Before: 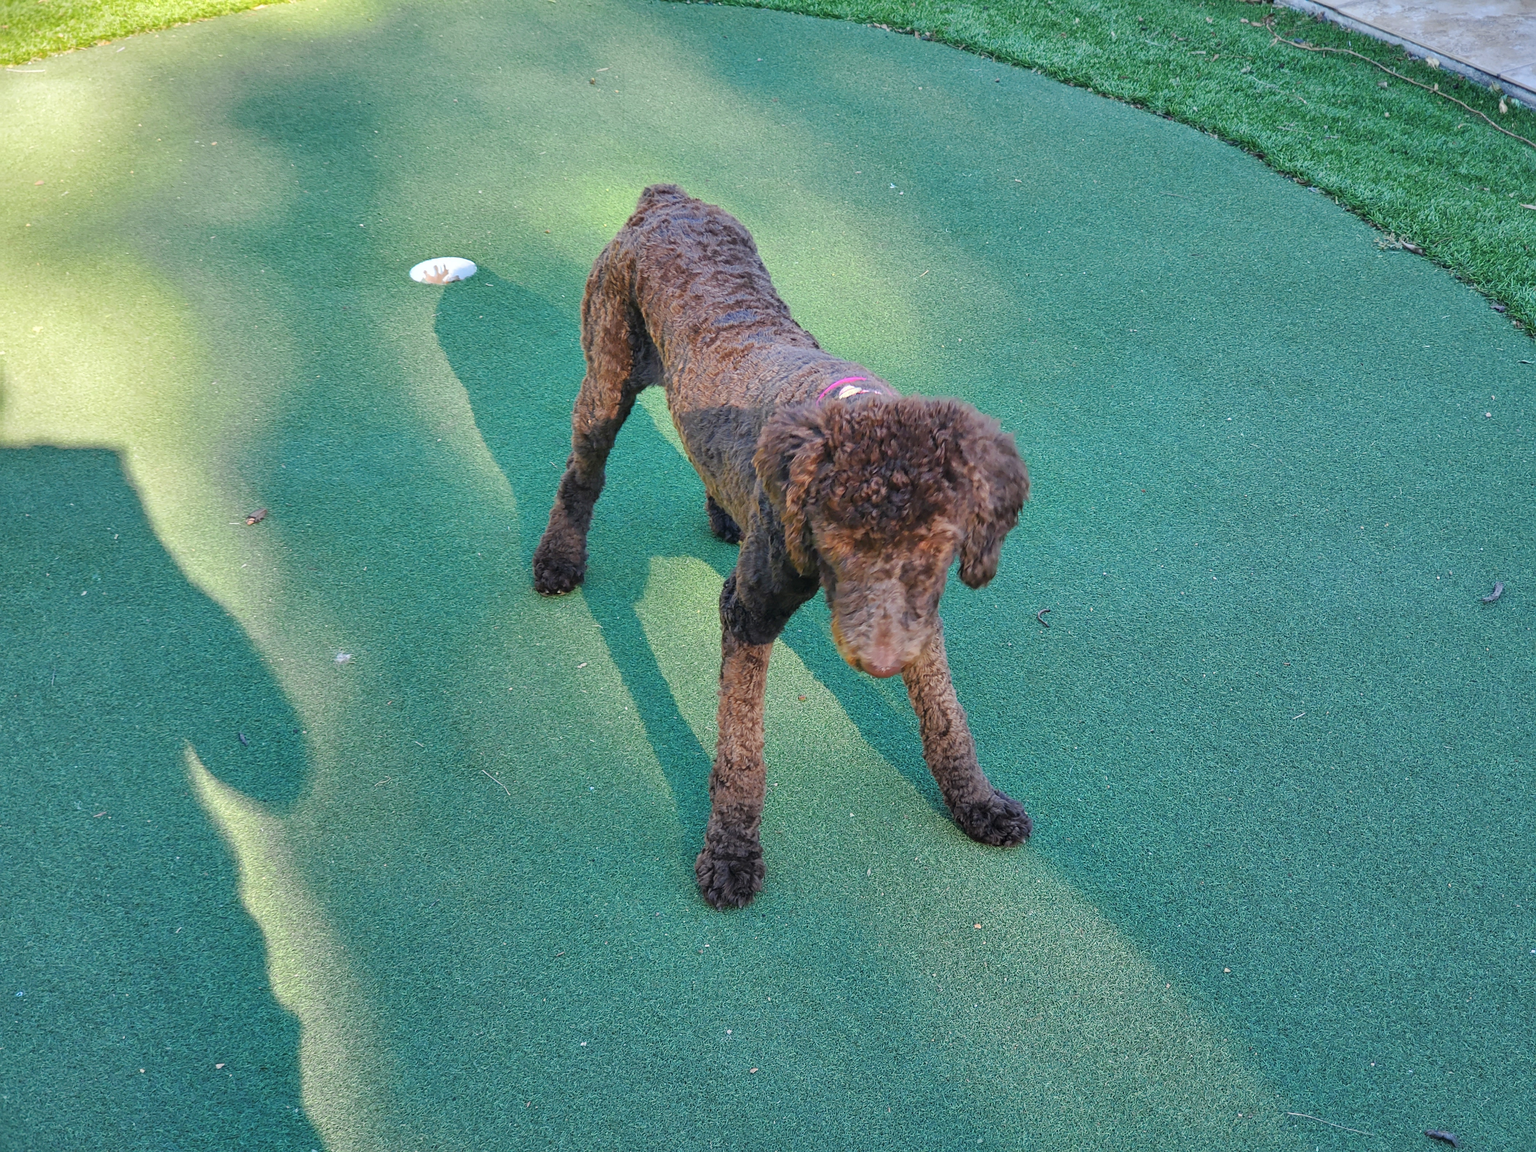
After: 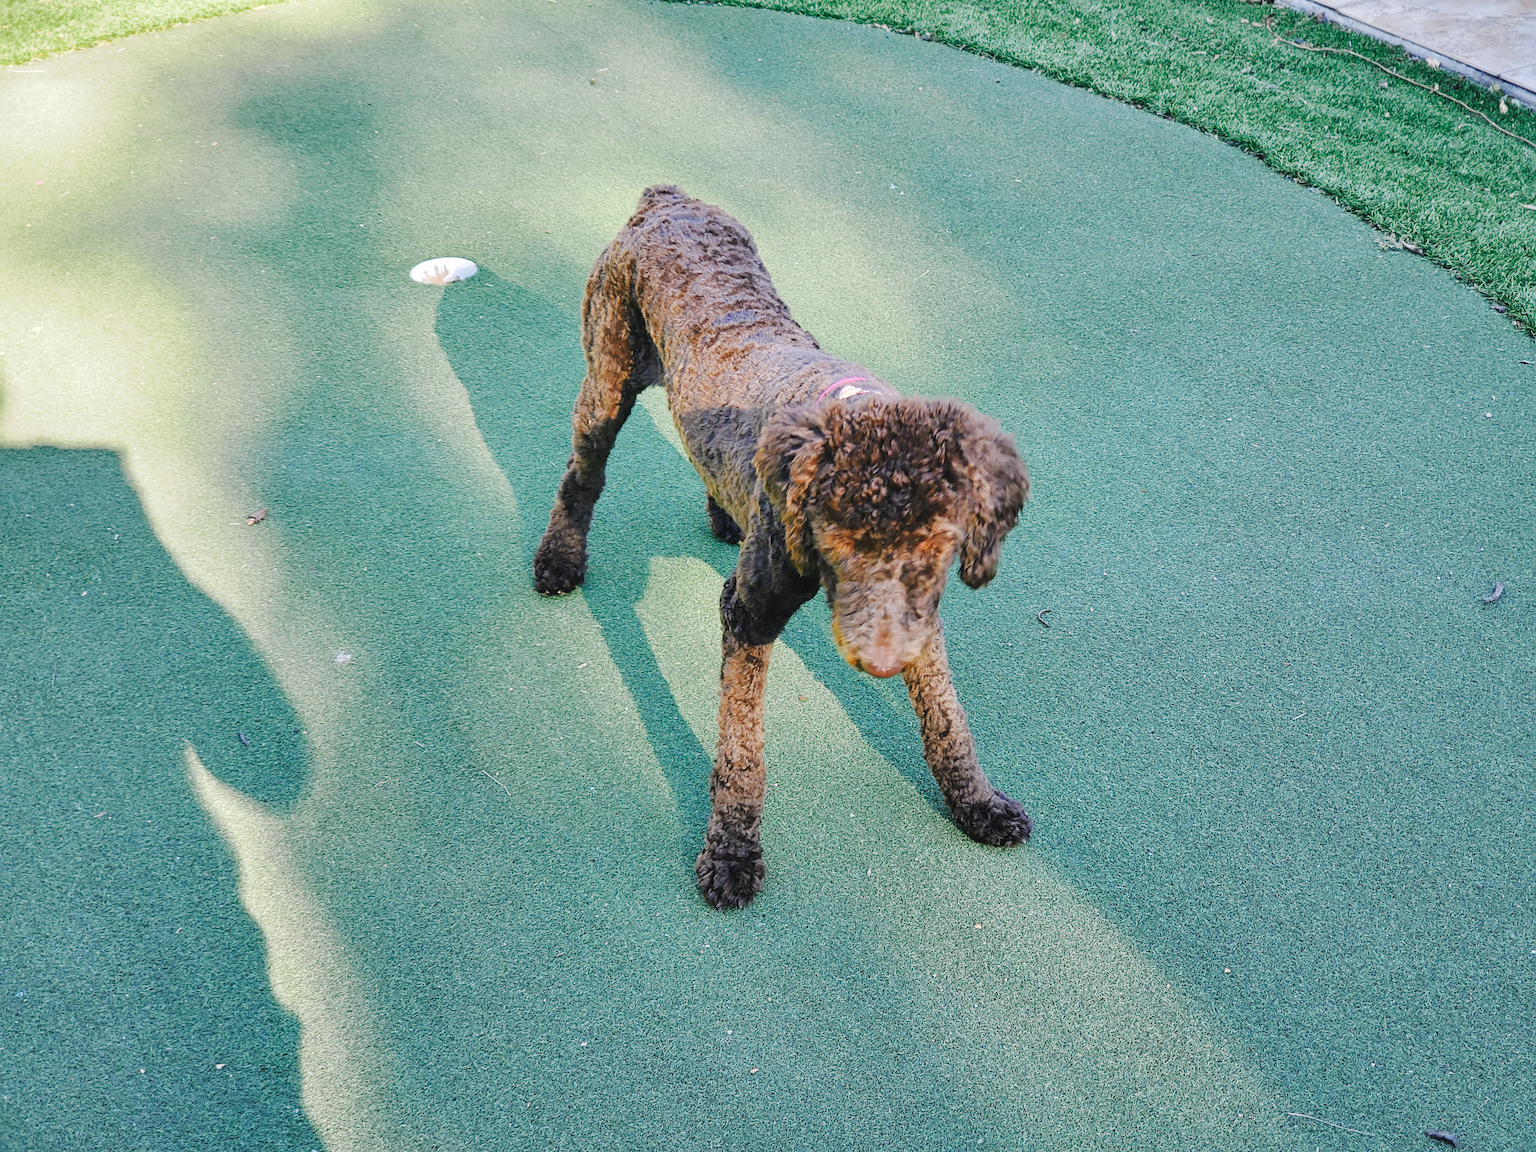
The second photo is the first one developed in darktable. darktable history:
tone curve: curves: ch0 [(0, 0) (0.003, 0.023) (0.011, 0.029) (0.025, 0.037) (0.044, 0.047) (0.069, 0.057) (0.1, 0.075) (0.136, 0.103) (0.177, 0.145) (0.224, 0.193) (0.277, 0.266) (0.335, 0.362) (0.399, 0.473) (0.468, 0.569) (0.543, 0.655) (0.623, 0.73) (0.709, 0.804) (0.801, 0.874) (0.898, 0.924) (1, 1)], preserve colors none
color look up table: target L [96.11, 94.53, 92.42, 85.78, 76.12, 70.35, 59.32, 62, 56.31, 45.79, 38.78, 22.64, 200.62, 91.06, 84.83, 77.73, 73.64, 68.21, 60.73, 55.59, 54.88, 50.63, 46.06, 38.93, 37.35, 31.21, 21.26, 18.01, 0.526, 83.05, 81.04, 61.88, 60.03, 56.92, 57.02, 69.06, 51.38, 46.41, 40.68, 30.6, 32.83, 18.31, 4.95, 77.92, 56.59, 52.61, 54.67, 36.79, 28.16], target a [-12.4, -9.945, -27.49, -32.94, -25.93, -10.01, -38.39, -12.76, -8.133, -25.31, -23.62, -19.36, 0, 1.809, -1.866, 6.75, 31.29, 32.3, 26.91, 50.4, 57.15, 34.96, -3.539, 30.47, 47.01, 3.849, 16.61, 24.1, -0.782, 6.753, 29.17, 16.44, 58.84, 3.626, 19.94, 44.26, 48.17, 47.93, 9.705, 27.43, 39.32, 23.46, 11.27, -23.08, -3.056, -21.65, -26.77, -10.66, 3.255], target b [34.14, 16.61, 34.67, 22.07, 8.691, 1.33, 30.23, 43.75, 24.74, 14.18, 23.02, 12.61, 0, 30.33, 60.13, 3.947, 11.81, 37.87, 50.02, 52.34, 24.14, 28.8, 37.98, 40.2, 41.5, 4.488, 30.55, 10.41, -0.154, -21.2, -19.98, -49.09, -15.21, -6.804, -23, -36.63, -29.21, -6.42, -57.91, -11.48, -59.58, -40.42, -18.16, -20.94, -39.66, -29.4, -0.425, -15.18, -28.51], num patches 49
